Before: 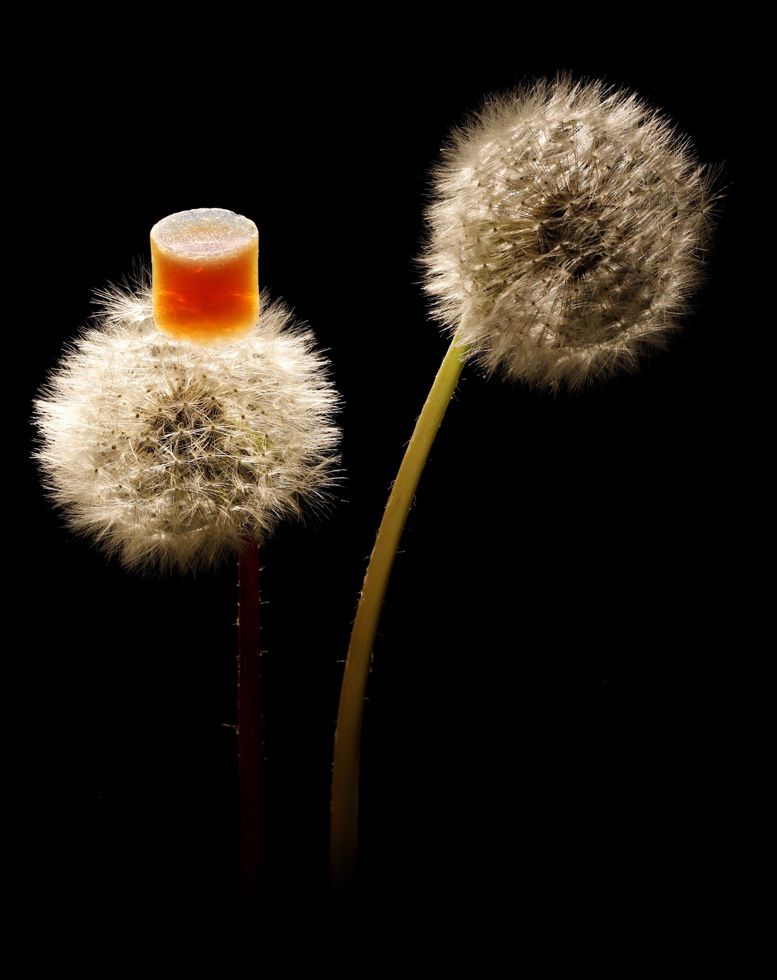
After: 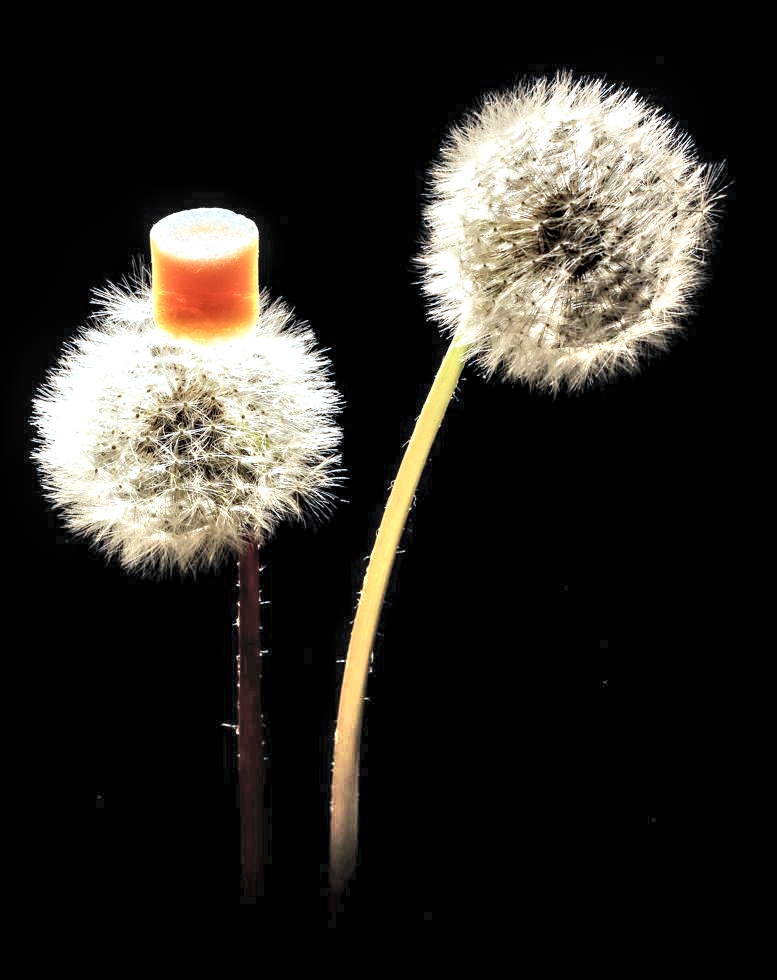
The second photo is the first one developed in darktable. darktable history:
local contrast: highlights 80%, shadows 57%, detail 175%, midtone range 0.599
color calibration: illuminant Planckian (black body), x 0.378, y 0.374, temperature 4035.83 K
shadows and highlights: shadows 60.7, highlights color adjustment 52.51%, soften with gaussian
contrast brightness saturation: brightness 0.145
